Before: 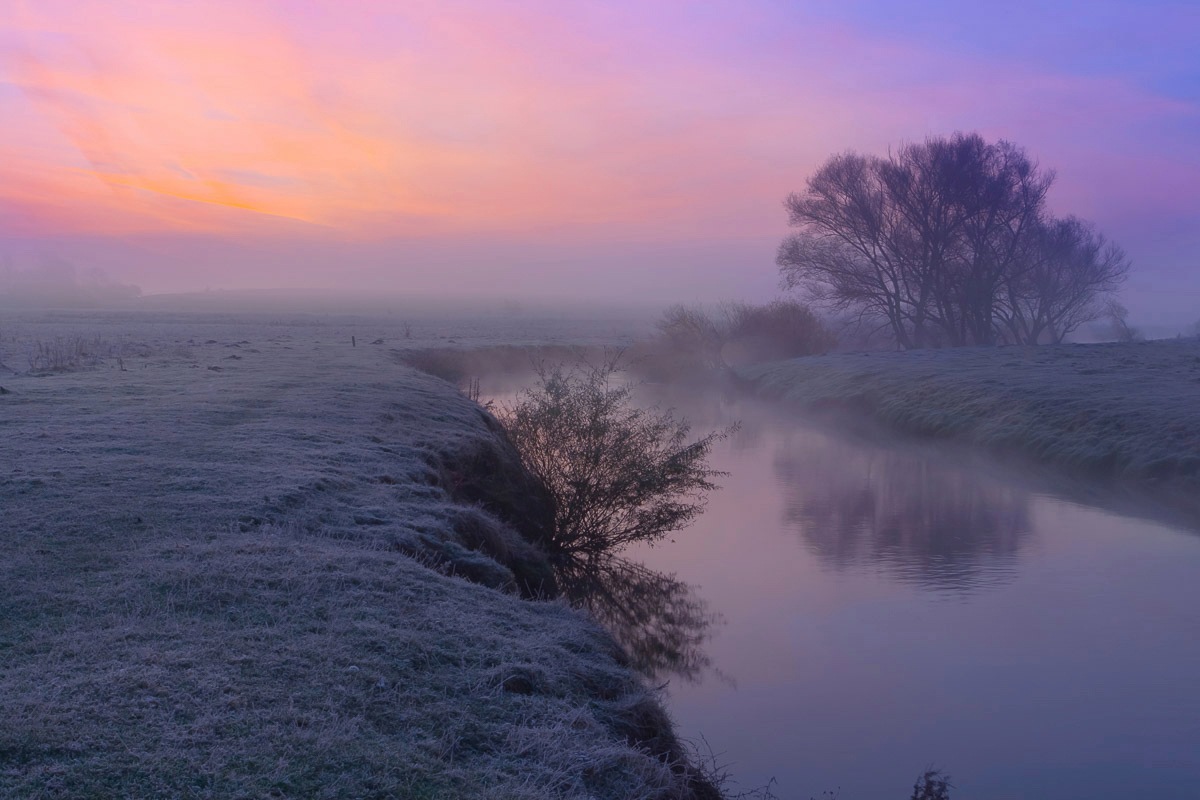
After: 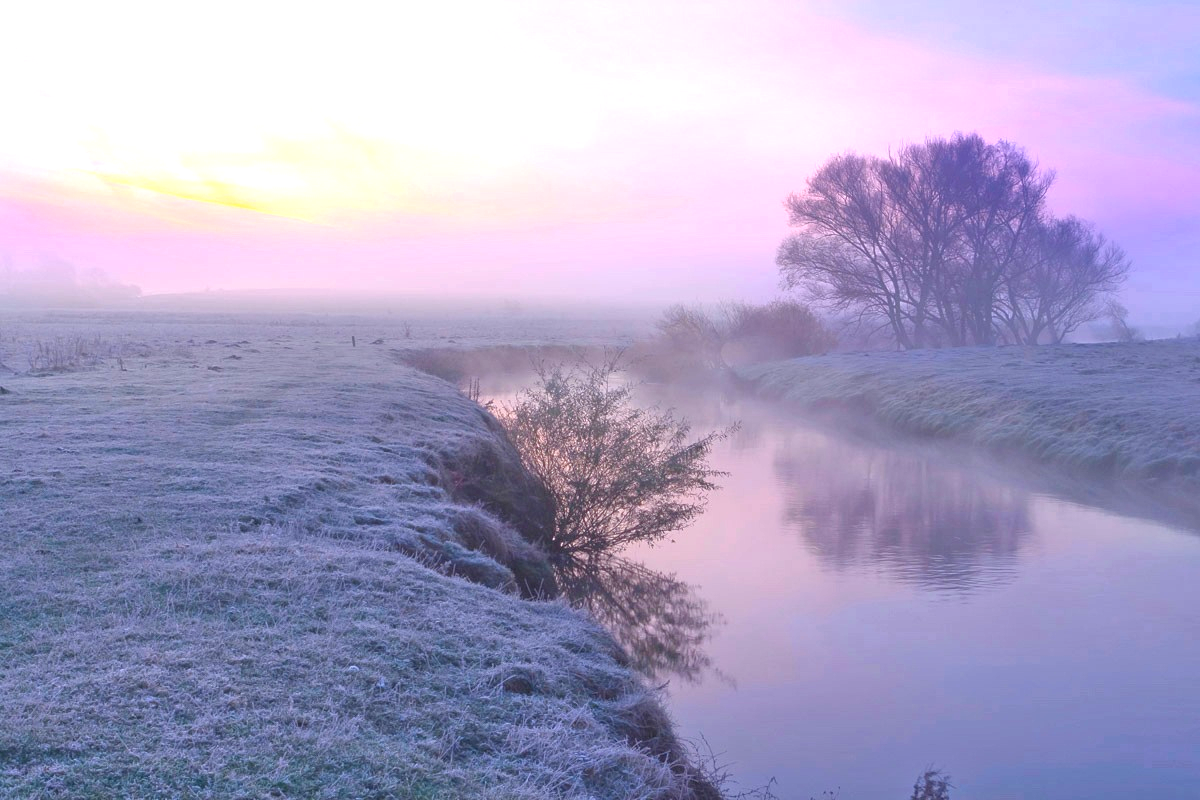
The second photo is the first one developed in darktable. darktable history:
exposure: black level correction 0, exposure 2.327 EV, compensate exposure bias true, compensate highlight preservation false
tone equalizer: -8 EV -0.002 EV, -7 EV 0.005 EV, -6 EV -0.008 EV, -5 EV 0.007 EV, -4 EV -0.042 EV, -3 EV -0.233 EV, -2 EV -0.662 EV, -1 EV -0.983 EV, +0 EV -0.969 EV, smoothing diameter 2%, edges refinement/feathering 20, mask exposure compensation -1.57 EV, filter diffusion 5
